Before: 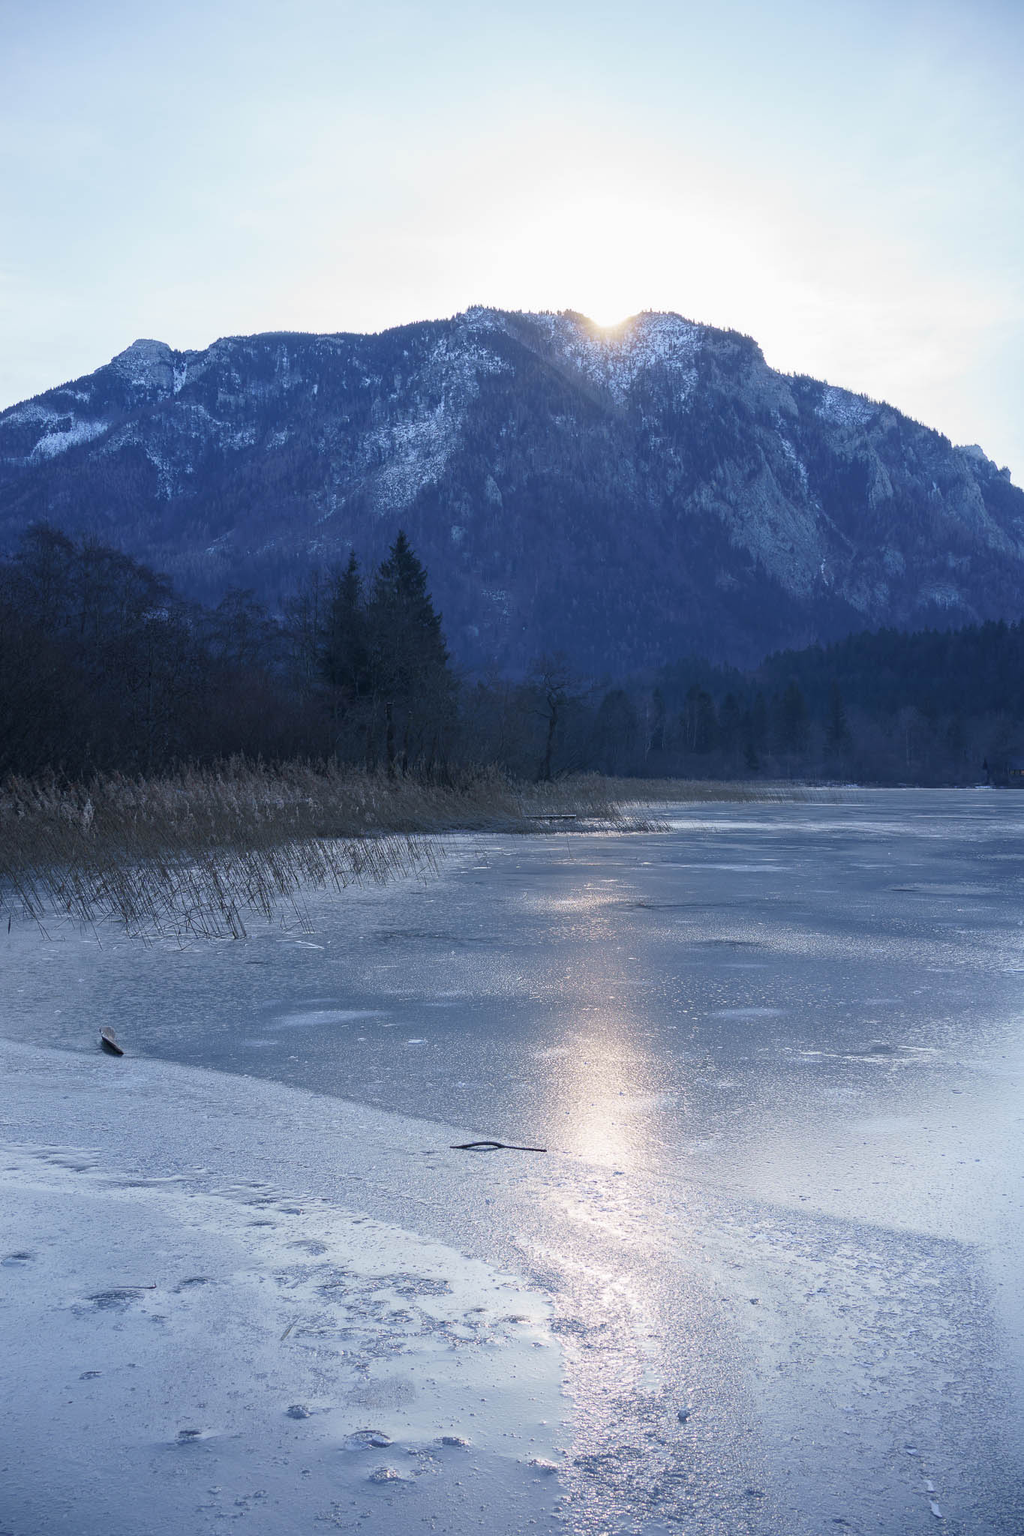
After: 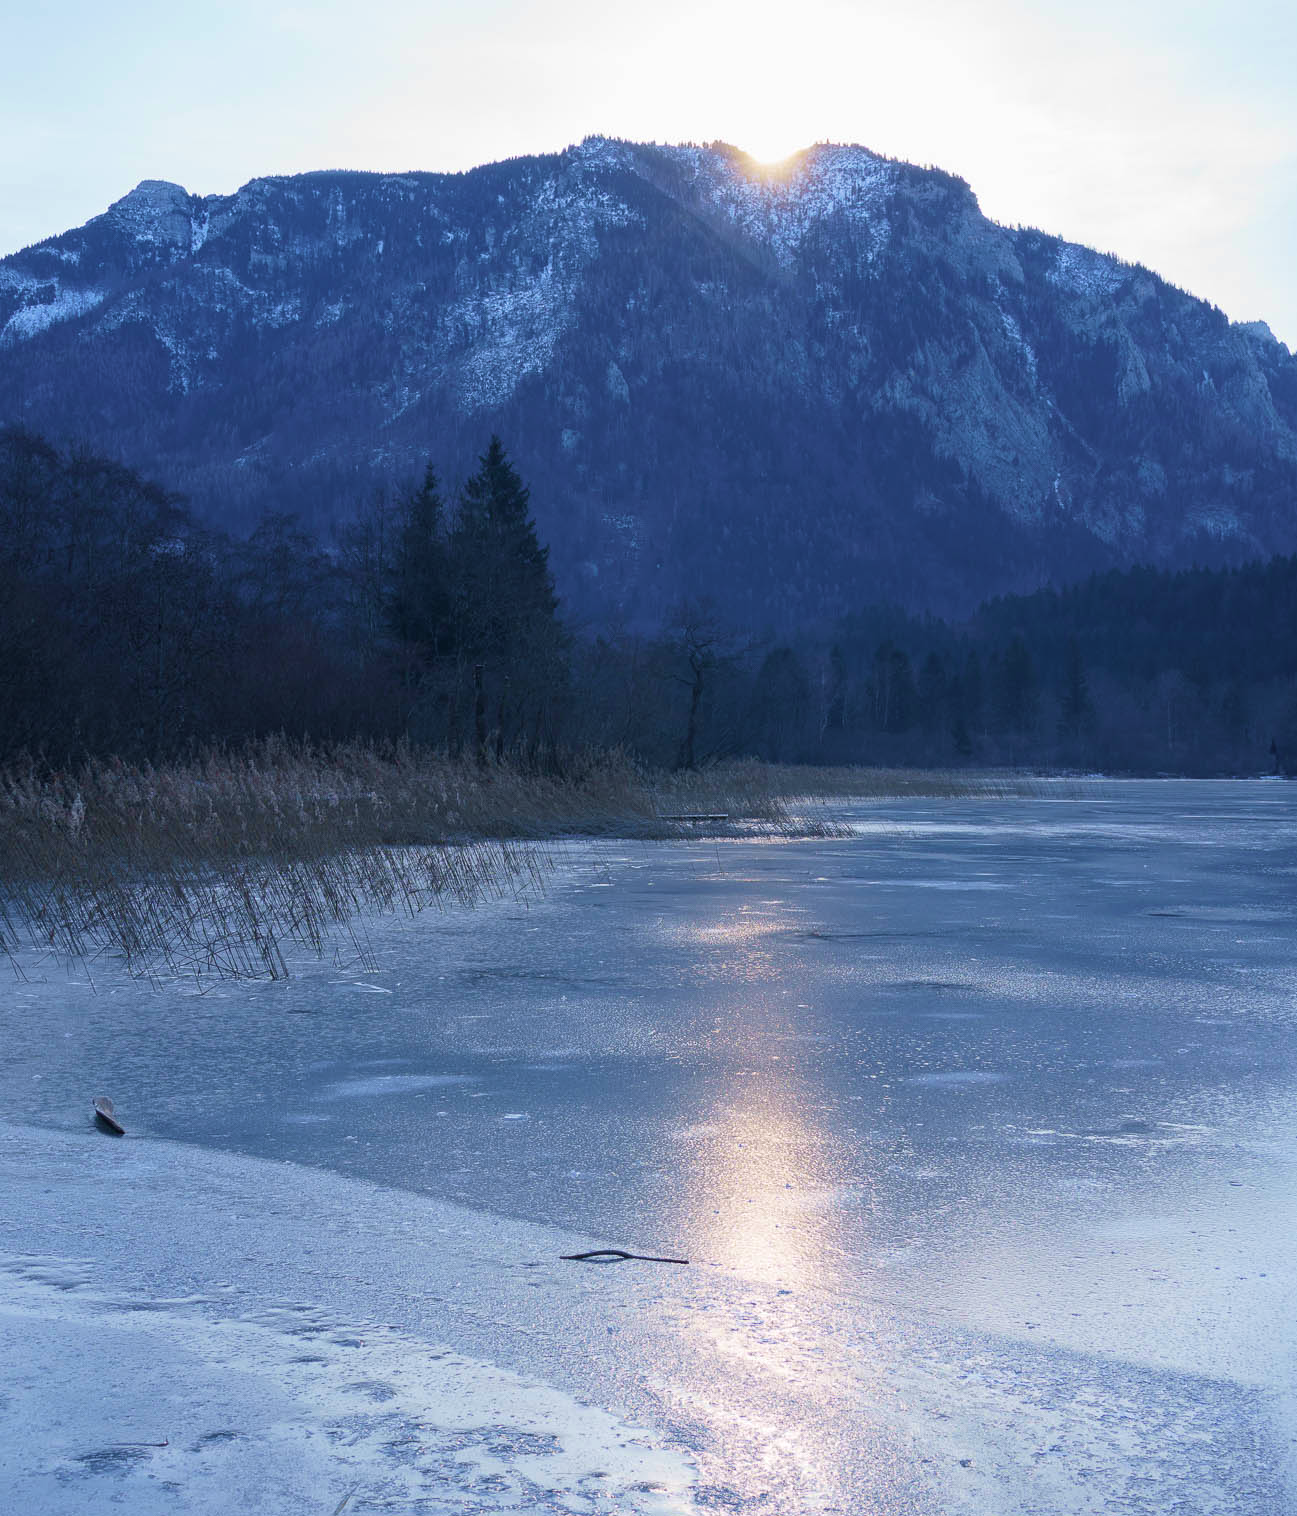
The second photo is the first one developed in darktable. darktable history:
crop and rotate: left 2.991%, top 13.302%, right 1.981%, bottom 12.636%
velvia: strength 45%
